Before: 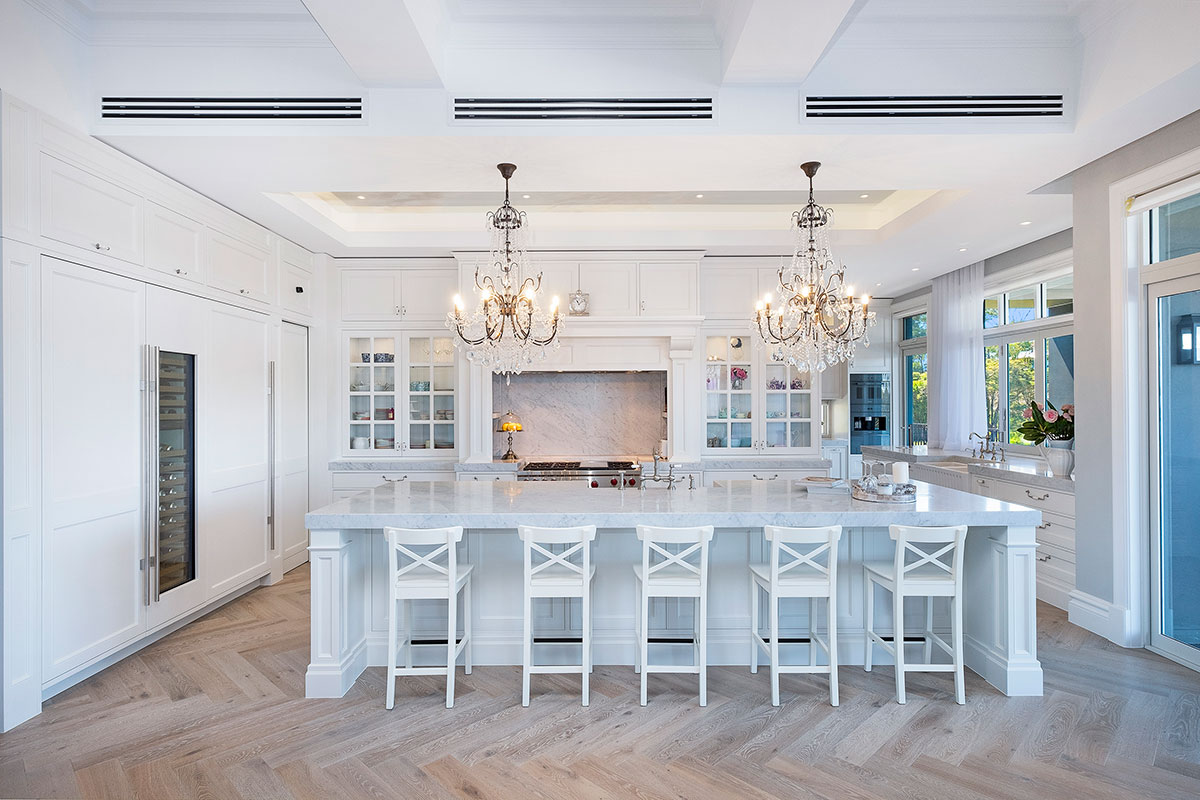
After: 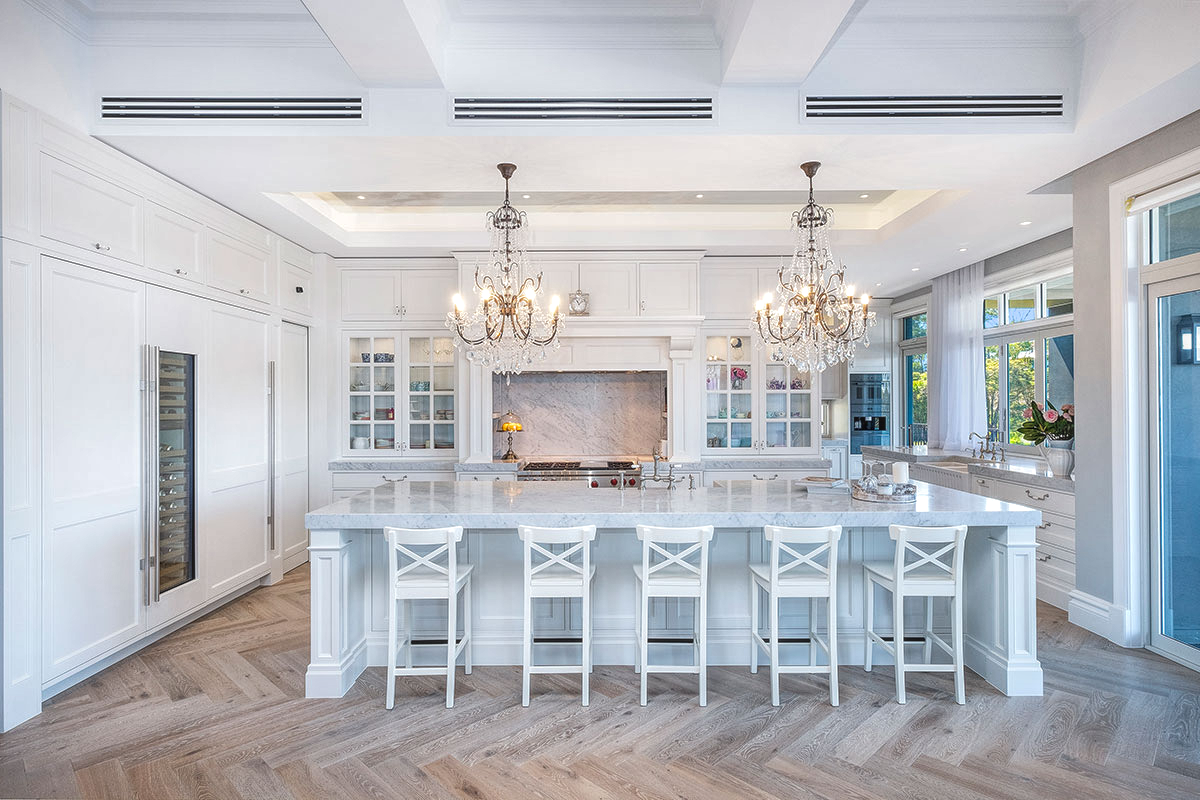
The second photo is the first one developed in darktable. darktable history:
local contrast: highlights 74%, shadows 55%, detail 176%, midtone range 0.208
